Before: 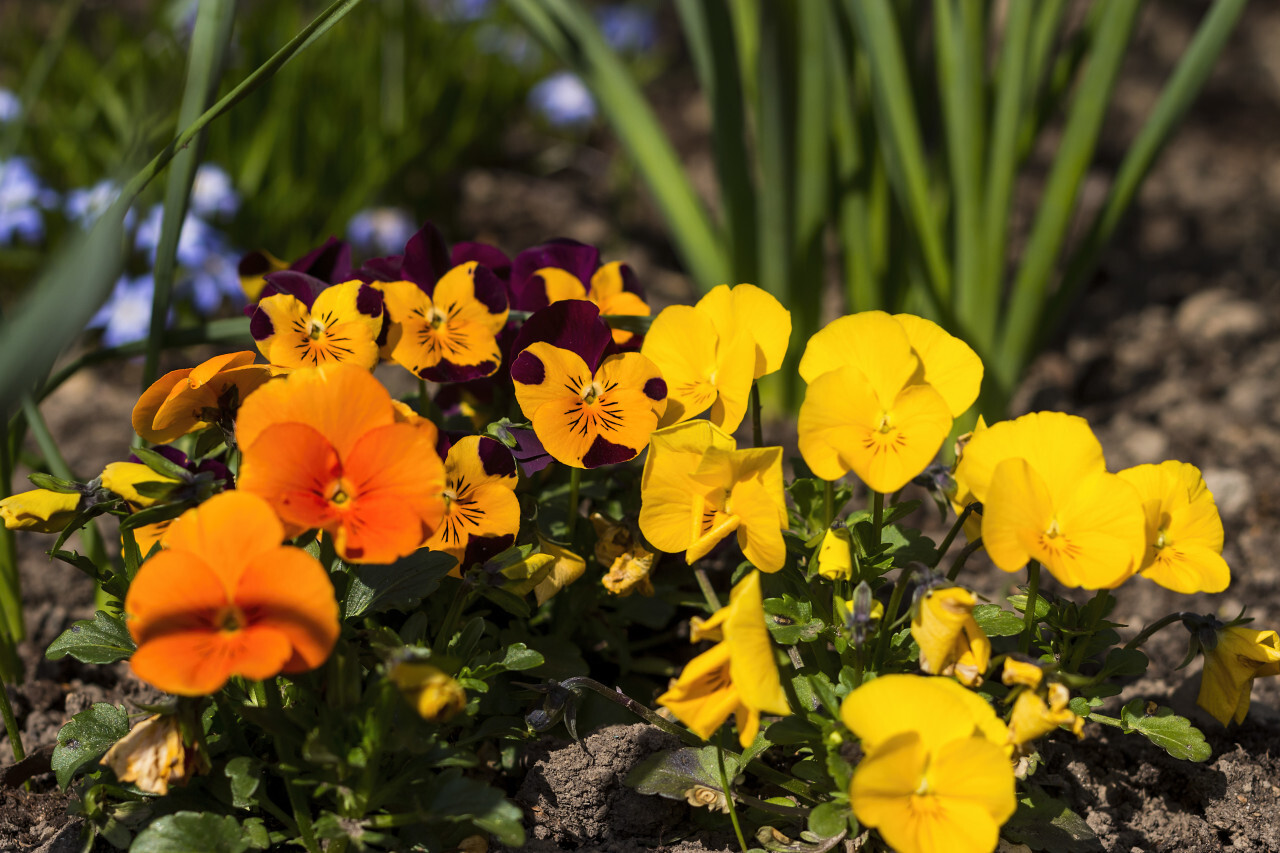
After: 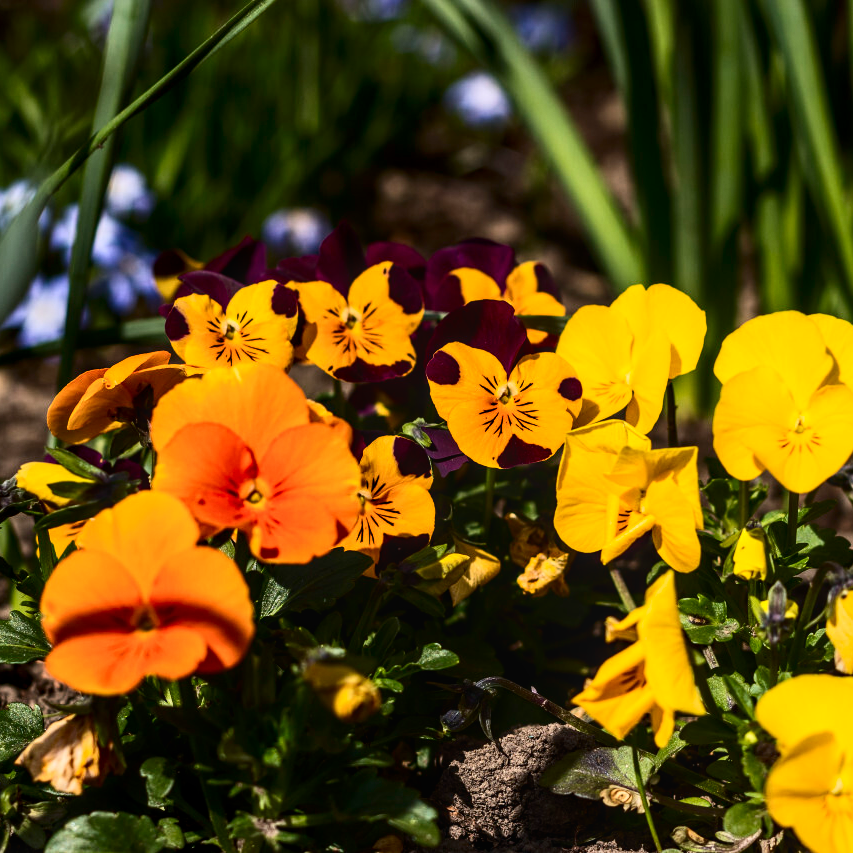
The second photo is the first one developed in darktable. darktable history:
contrast brightness saturation: contrast 0.3
crop and rotate: left 6.684%, right 26.631%
local contrast: on, module defaults
